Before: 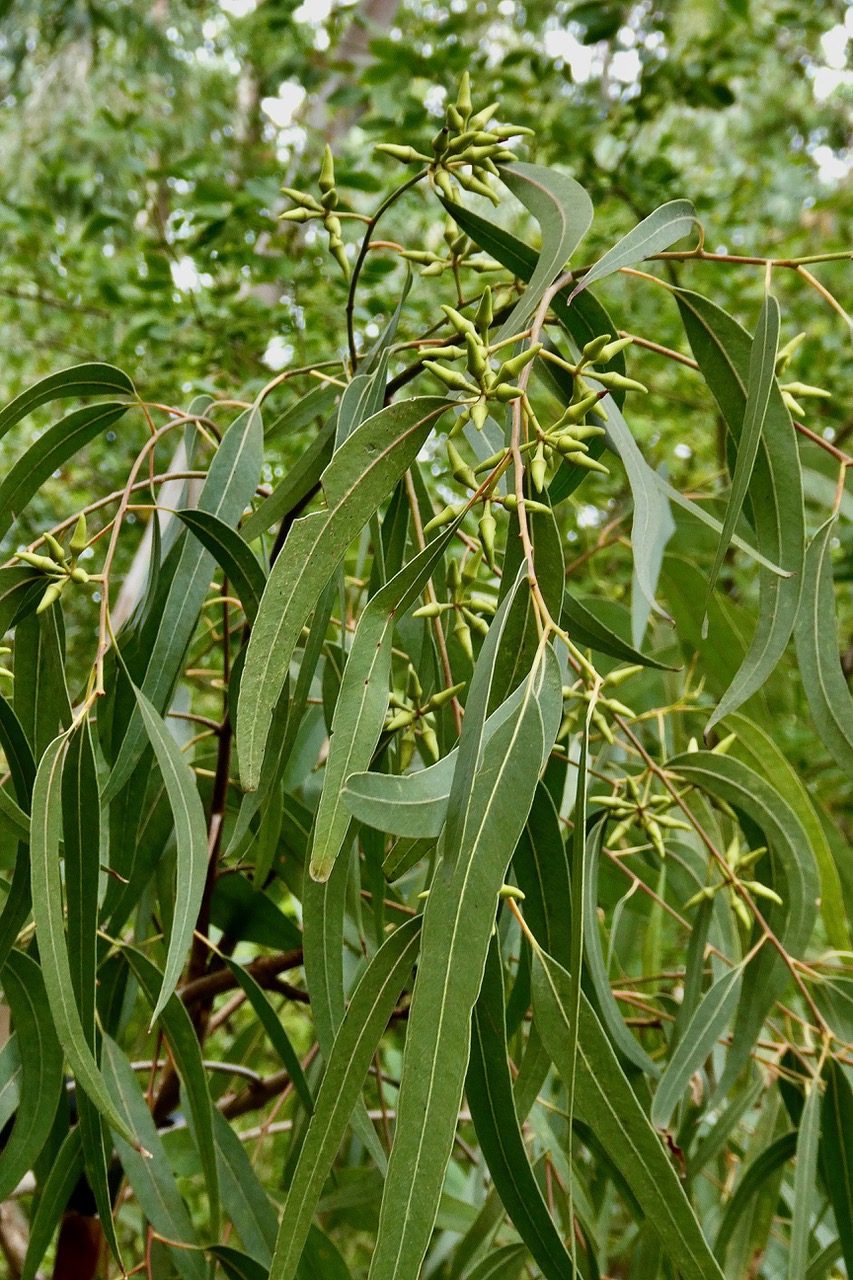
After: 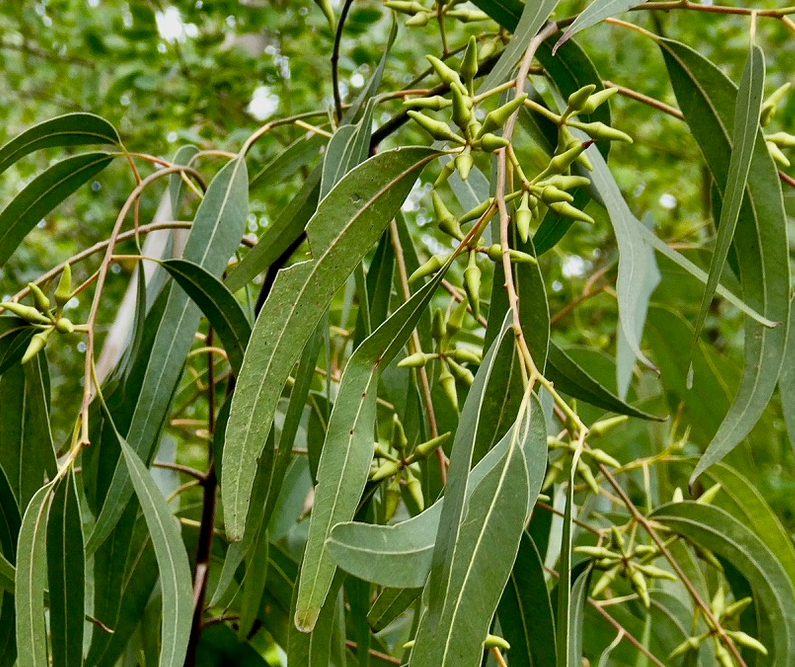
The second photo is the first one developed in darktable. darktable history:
crop: left 1.807%, top 19.549%, right 4.924%, bottom 28.276%
